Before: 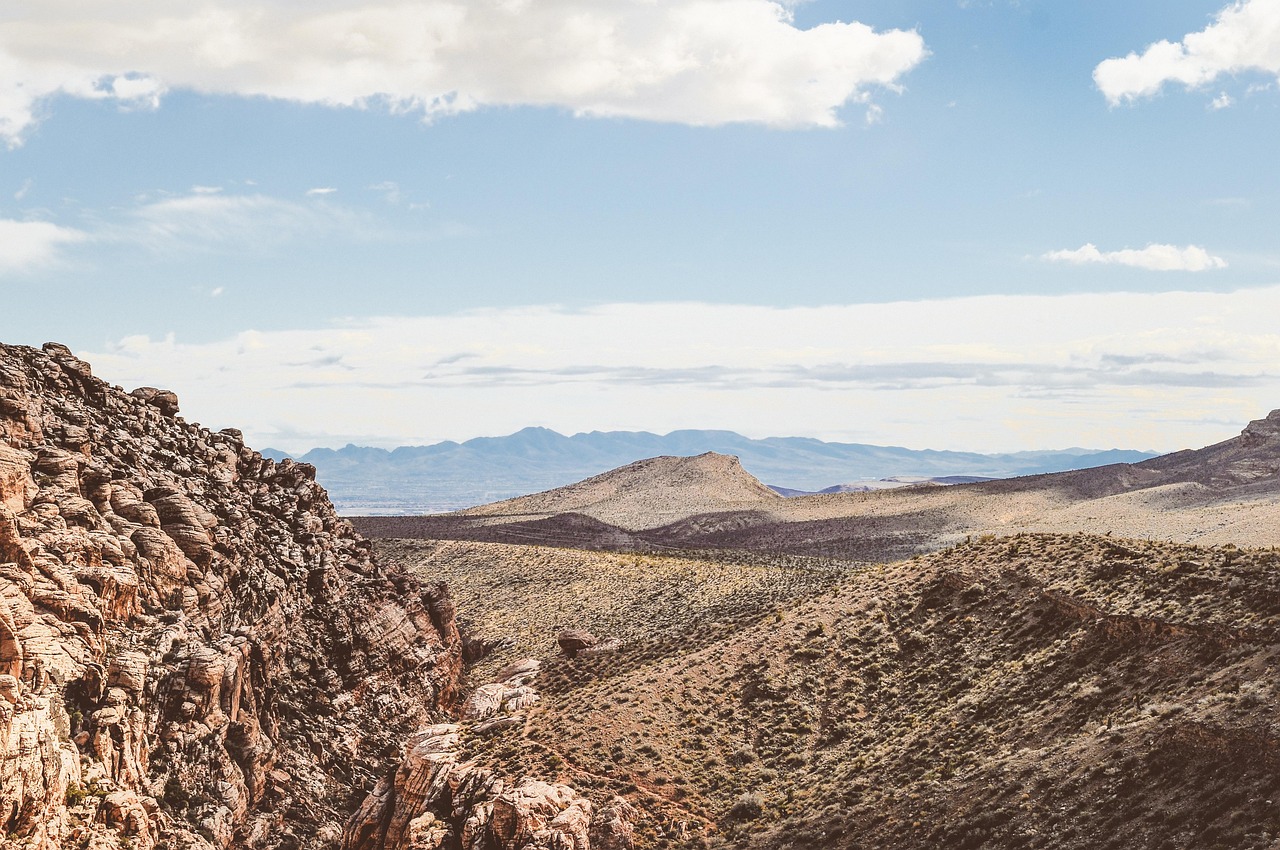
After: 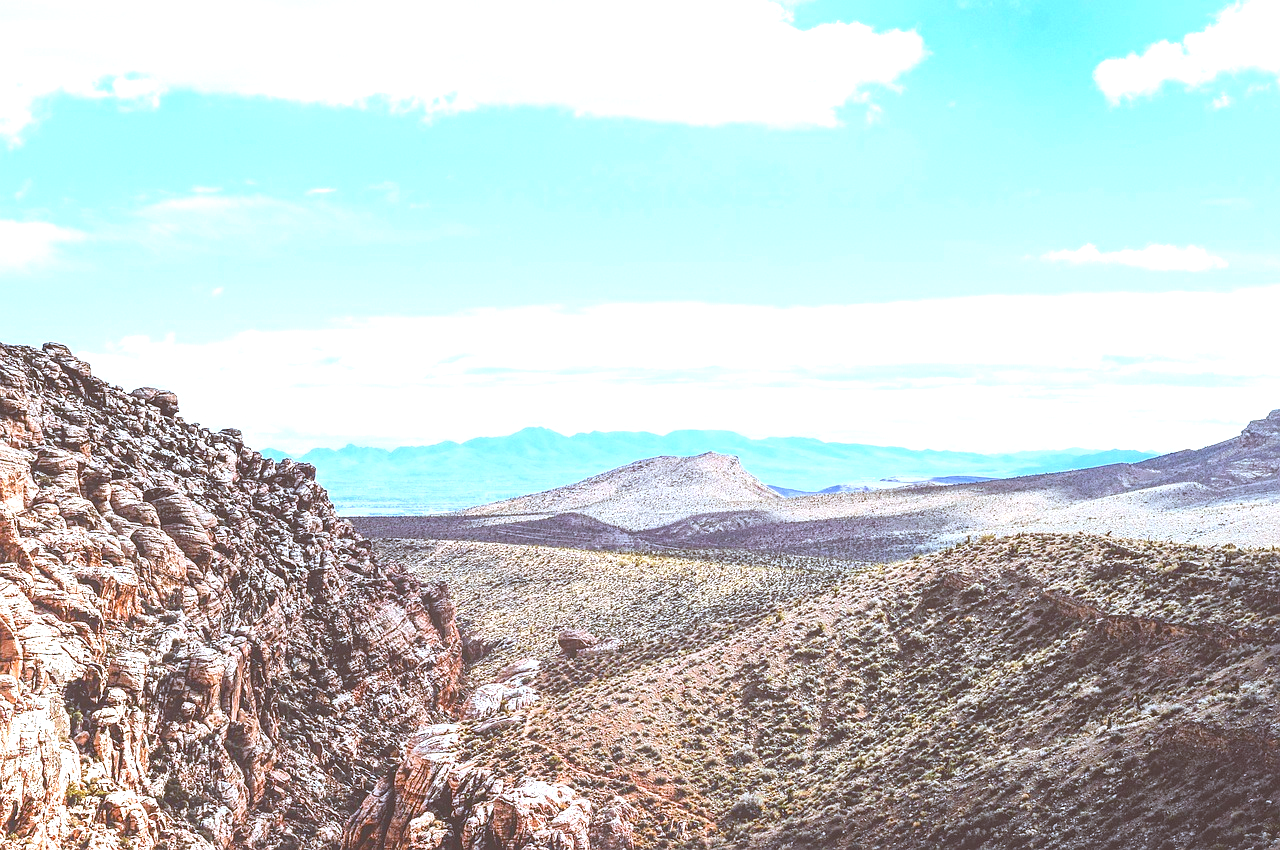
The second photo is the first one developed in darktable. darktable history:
exposure: exposure 0.996 EV, compensate exposure bias true, compensate highlight preservation false
color balance rgb: perceptual saturation grading › global saturation 19.853%
color calibration: illuminant custom, x 0.389, y 0.387, temperature 3842.97 K
contrast equalizer: octaves 7, y [[0.439, 0.44, 0.442, 0.457, 0.493, 0.498], [0.5 ×6], [0.5 ×6], [0 ×6], [0 ×6]]
